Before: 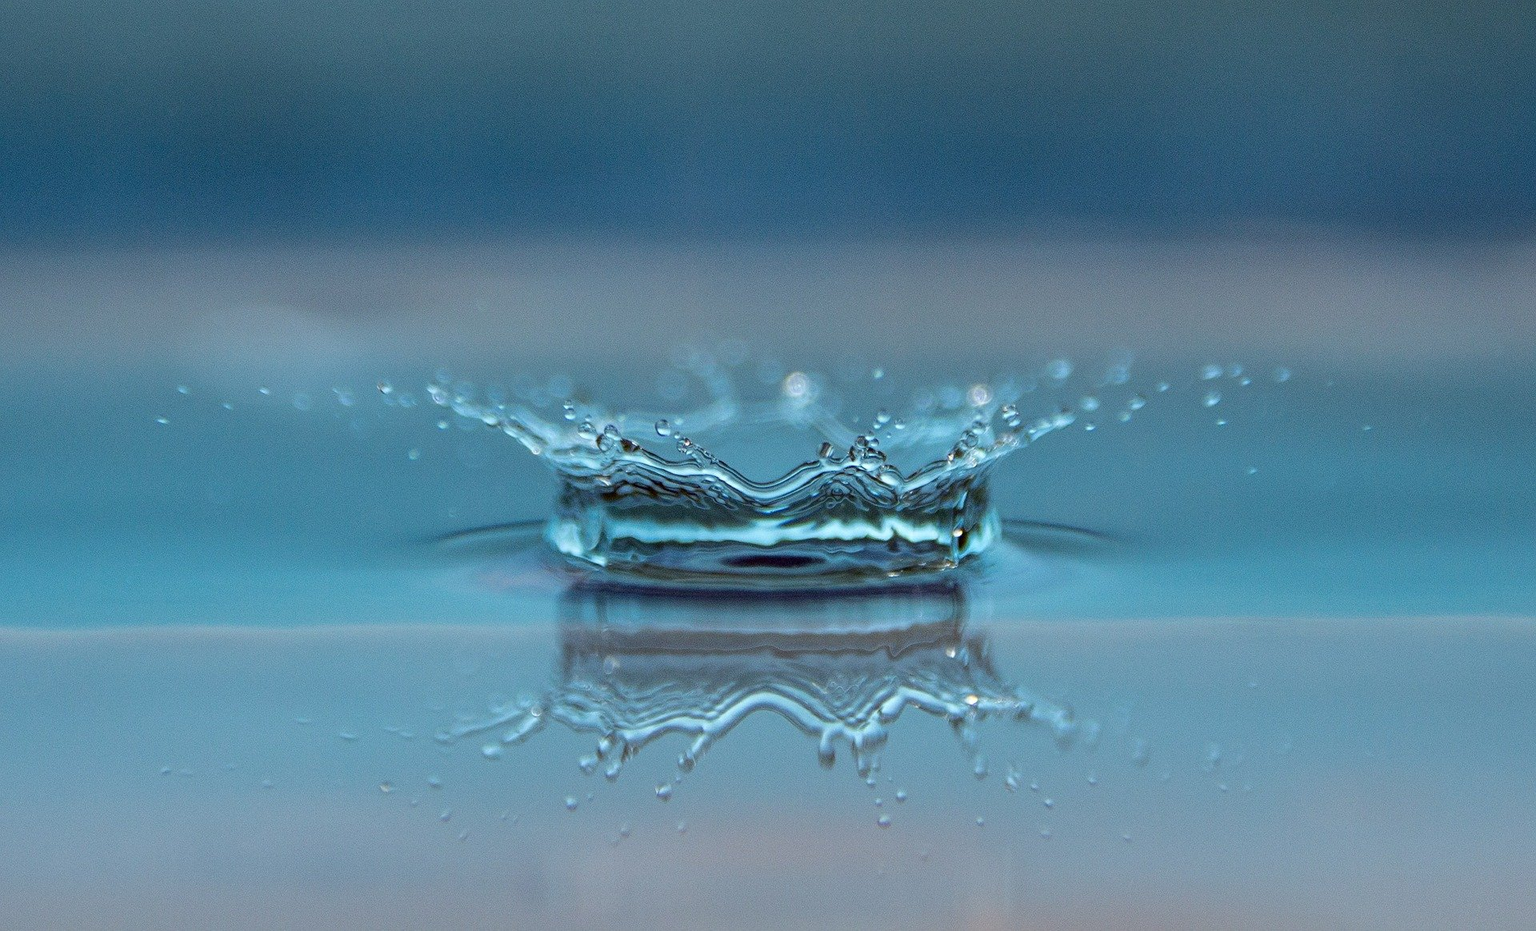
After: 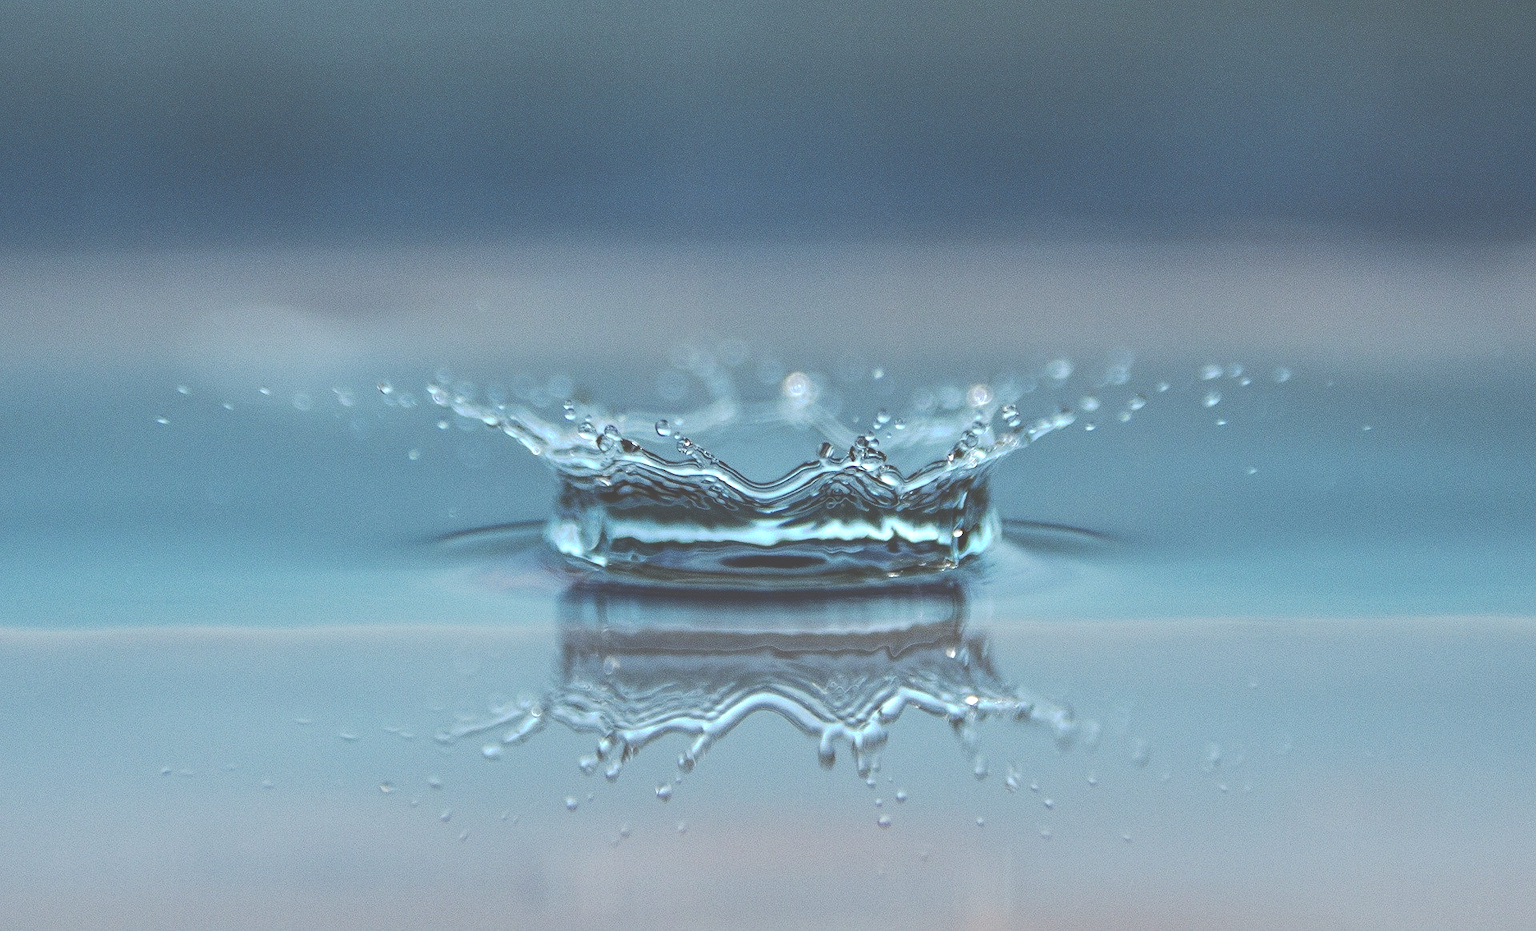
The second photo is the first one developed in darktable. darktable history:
exposure: black level correction 0, exposure 0.5 EV, compensate exposure bias true, compensate highlight preservation false
color balance: input saturation 100.43%, contrast fulcrum 14.22%, output saturation 70.41%
contrast brightness saturation: saturation -0.05
tone curve: curves: ch0 [(0, 0) (0.003, 0.284) (0.011, 0.284) (0.025, 0.288) (0.044, 0.29) (0.069, 0.292) (0.1, 0.296) (0.136, 0.298) (0.177, 0.305) (0.224, 0.312) (0.277, 0.327) (0.335, 0.362) (0.399, 0.407) (0.468, 0.464) (0.543, 0.537) (0.623, 0.62) (0.709, 0.71) (0.801, 0.79) (0.898, 0.862) (1, 1)], preserve colors none
